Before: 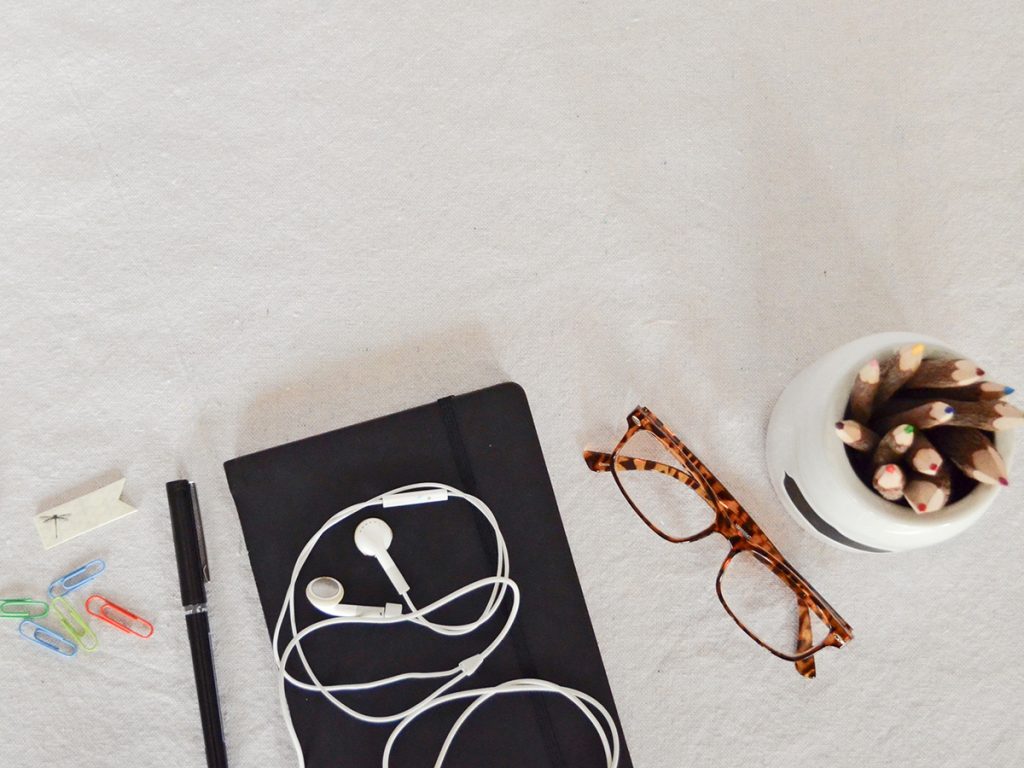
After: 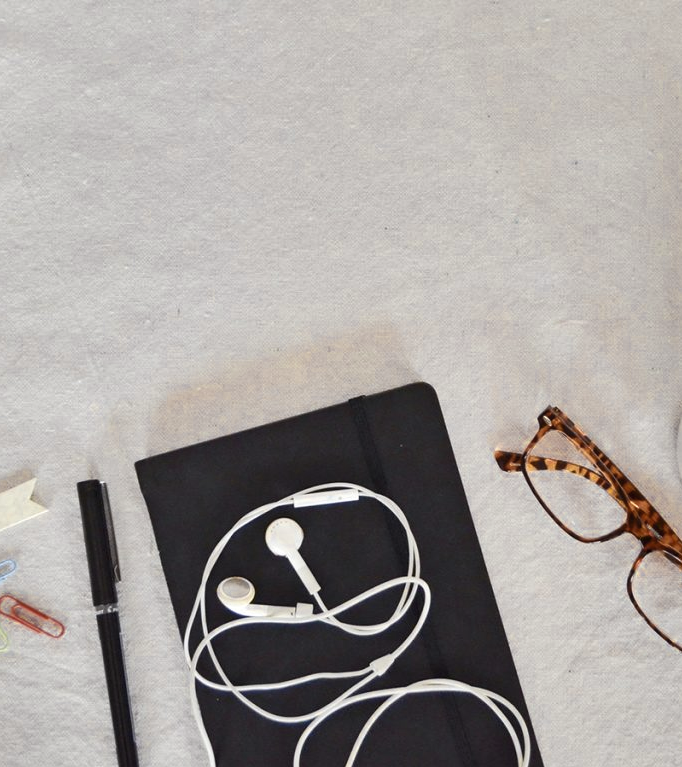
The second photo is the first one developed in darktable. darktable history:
shadows and highlights: low approximation 0.01, soften with gaussian
crop and rotate: left 8.786%, right 24.548%
contrast brightness saturation: saturation -0.05
color zones: curves: ch0 [(0.004, 0.306) (0.107, 0.448) (0.252, 0.656) (0.41, 0.398) (0.595, 0.515) (0.768, 0.628)]; ch1 [(0.07, 0.323) (0.151, 0.452) (0.252, 0.608) (0.346, 0.221) (0.463, 0.189) (0.61, 0.368) (0.735, 0.395) (0.921, 0.412)]; ch2 [(0, 0.476) (0.132, 0.512) (0.243, 0.512) (0.397, 0.48) (0.522, 0.376) (0.634, 0.536) (0.761, 0.46)]
